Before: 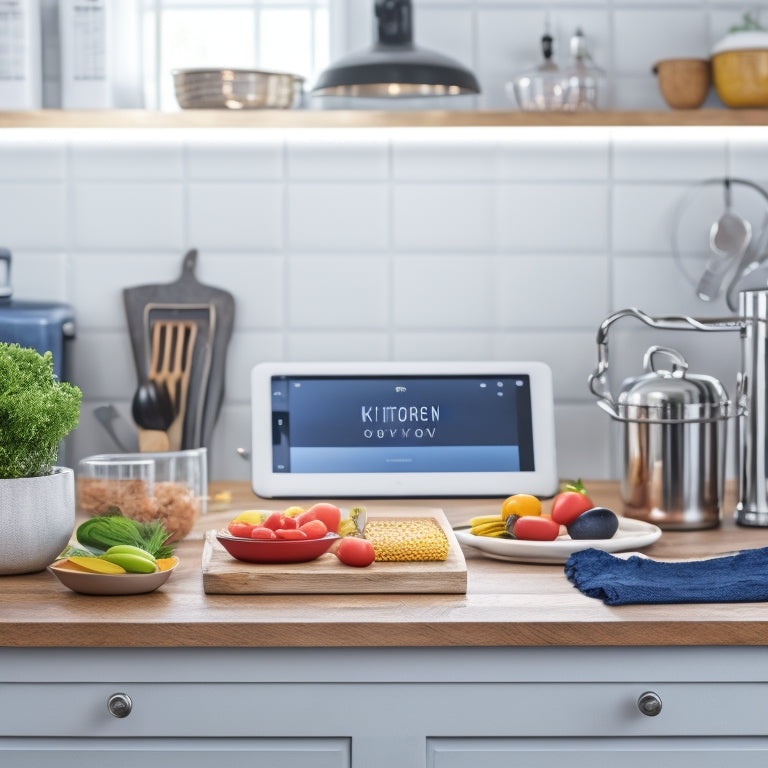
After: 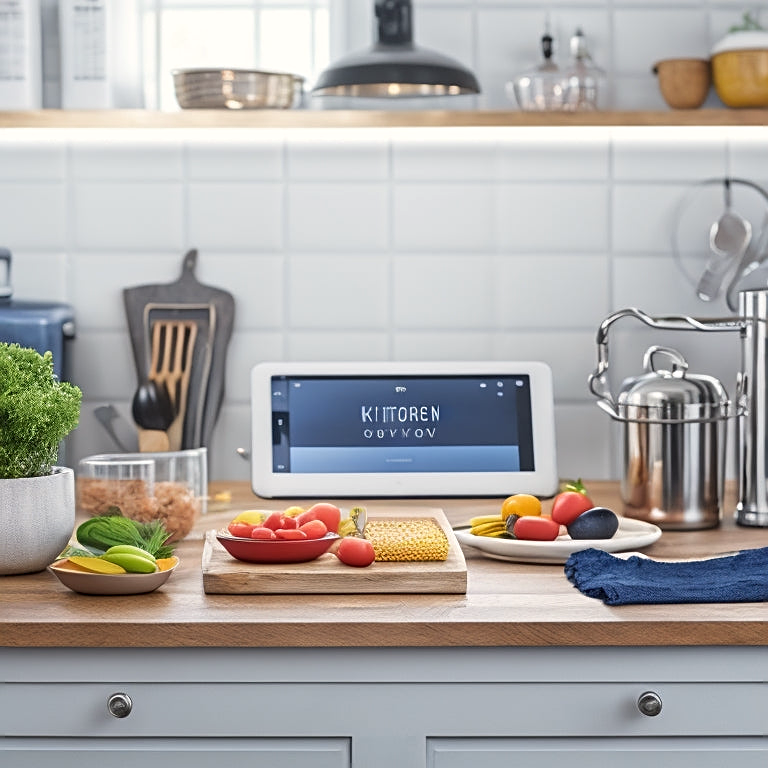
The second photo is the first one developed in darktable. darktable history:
color calibration: x 0.341, y 0.354, temperature 5199.05 K
sharpen: on, module defaults
